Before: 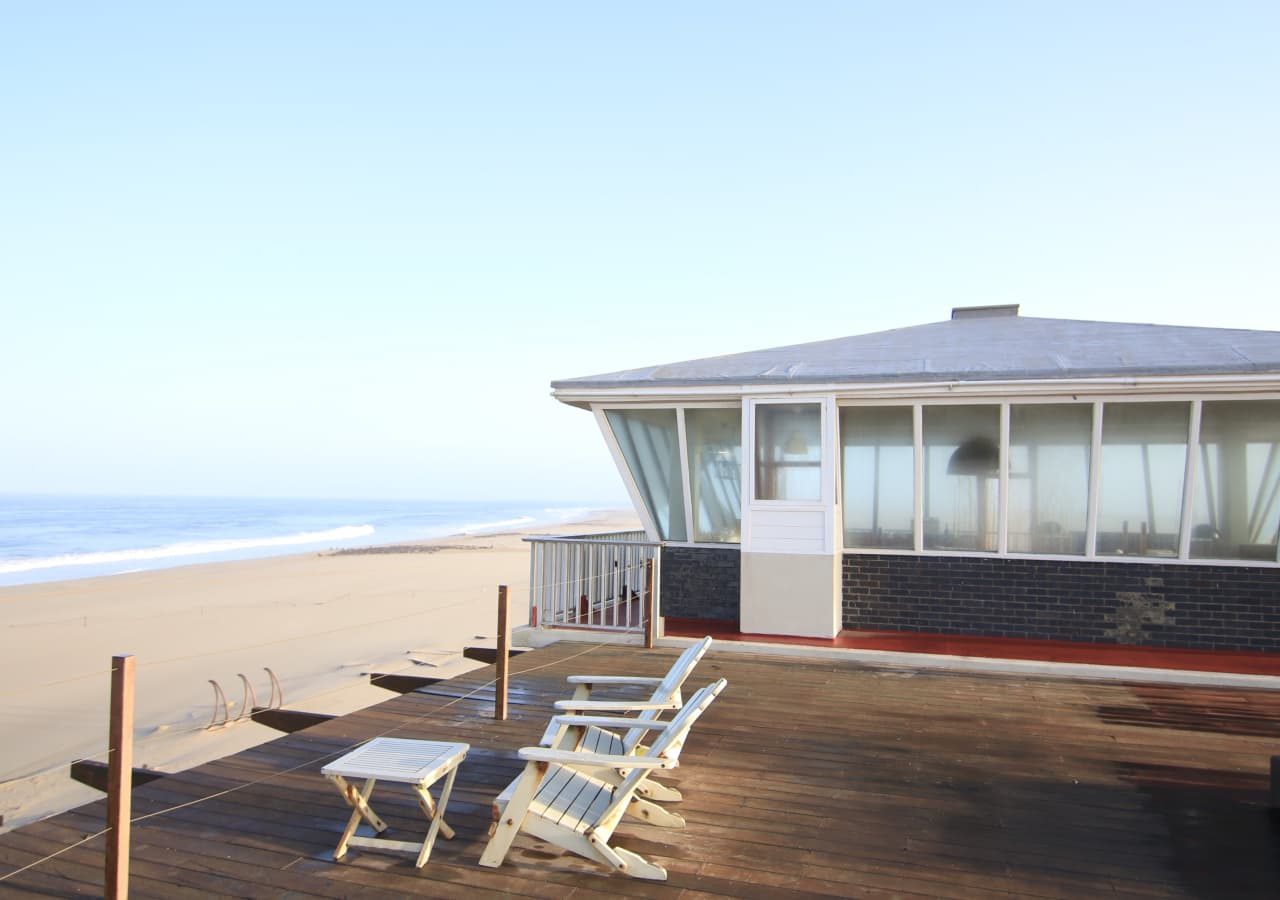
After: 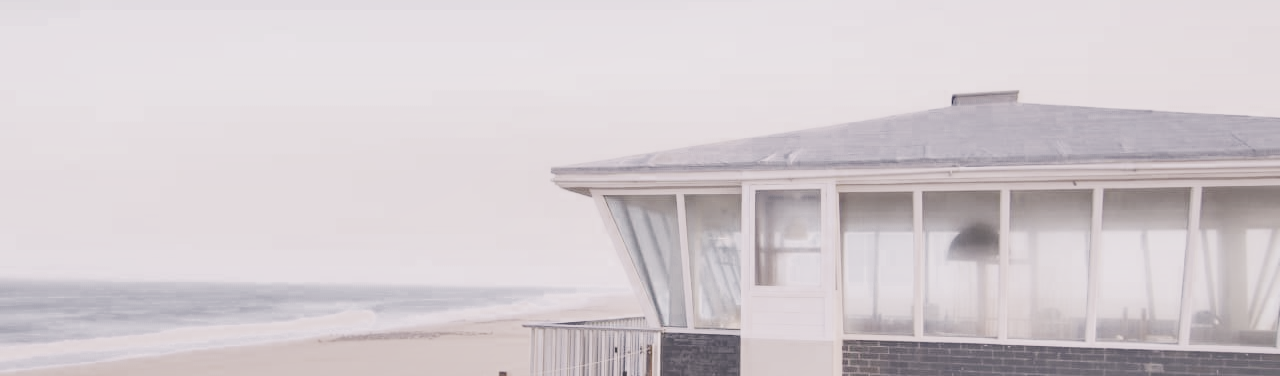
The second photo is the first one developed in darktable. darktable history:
white balance: red 1.188, blue 1.11
color correction: saturation 0.2
filmic rgb: middle gray luminance 3.44%, black relative exposure -5.92 EV, white relative exposure 6.33 EV, threshold 6 EV, dynamic range scaling 22.4%, target black luminance 0%, hardness 2.33, latitude 45.85%, contrast 0.78, highlights saturation mix 100%, shadows ↔ highlights balance 0.033%, add noise in highlights 0, preserve chrominance max RGB, color science v3 (2019), use custom middle-gray values true, iterations of high-quality reconstruction 0, contrast in highlights soft, enable highlight reconstruction true
crop and rotate: top 23.84%, bottom 34.294%
shadows and highlights: shadows 60, soften with gaussian
color balance rgb: shadows lift › chroma 3%, shadows lift › hue 280.8°, power › hue 330°, highlights gain › chroma 3%, highlights gain › hue 75.6°, global offset › luminance 1.5%, perceptual saturation grading › global saturation 20%, perceptual saturation grading › highlights -25%, perceptual saturation grading › shadows 50%, global vibrance 30%
